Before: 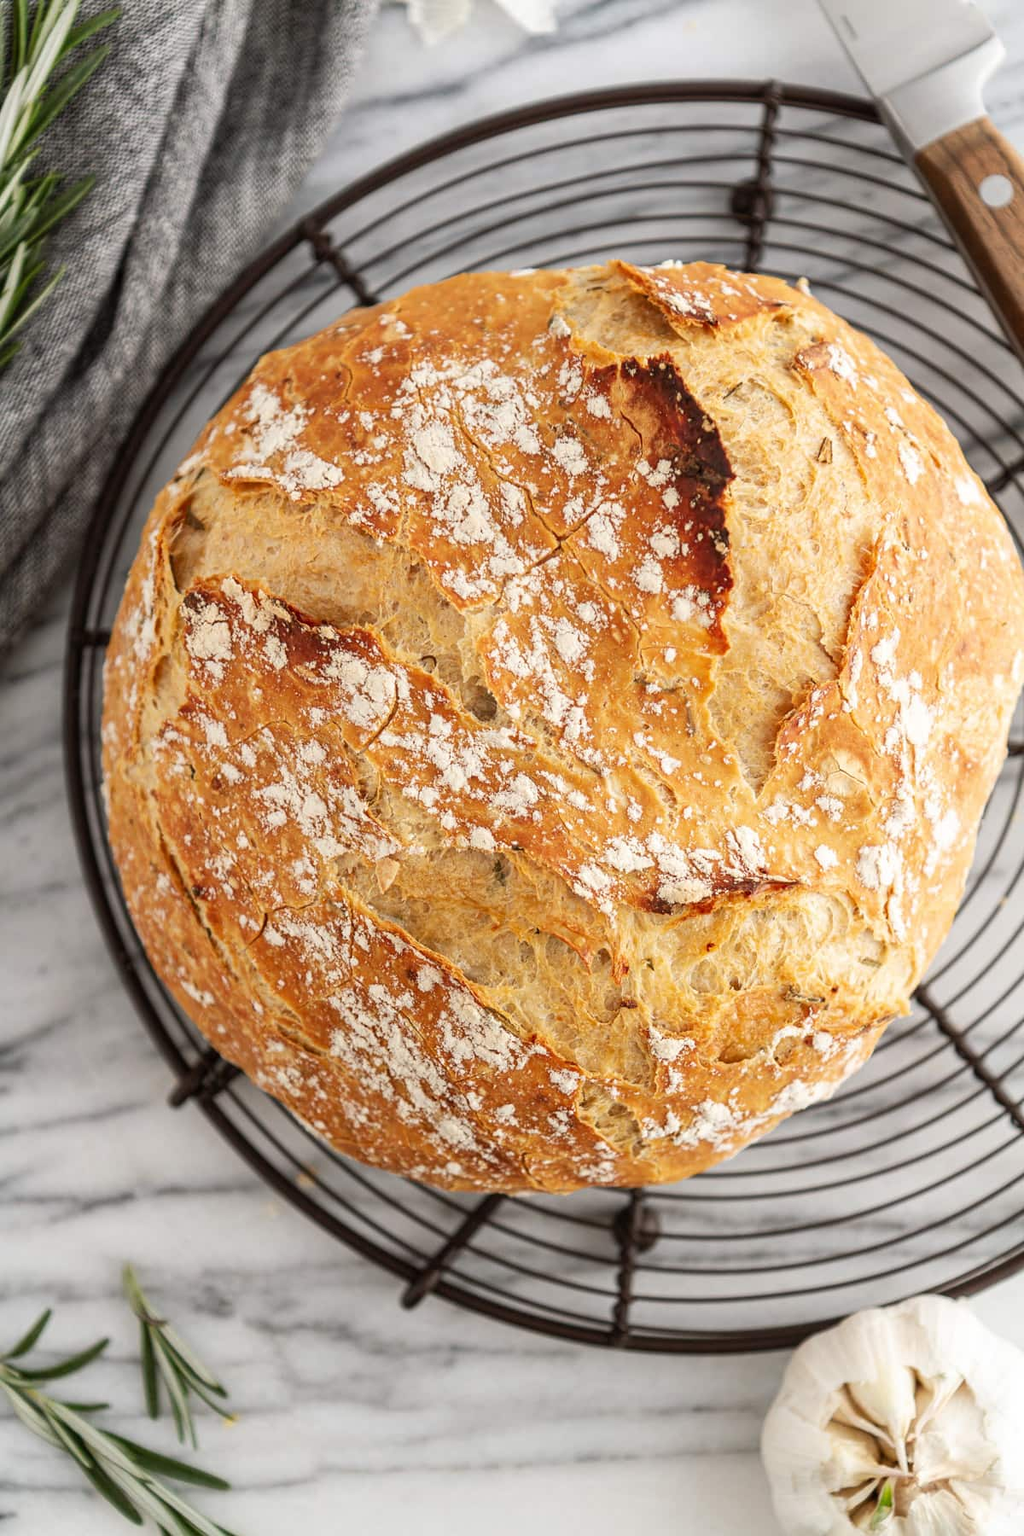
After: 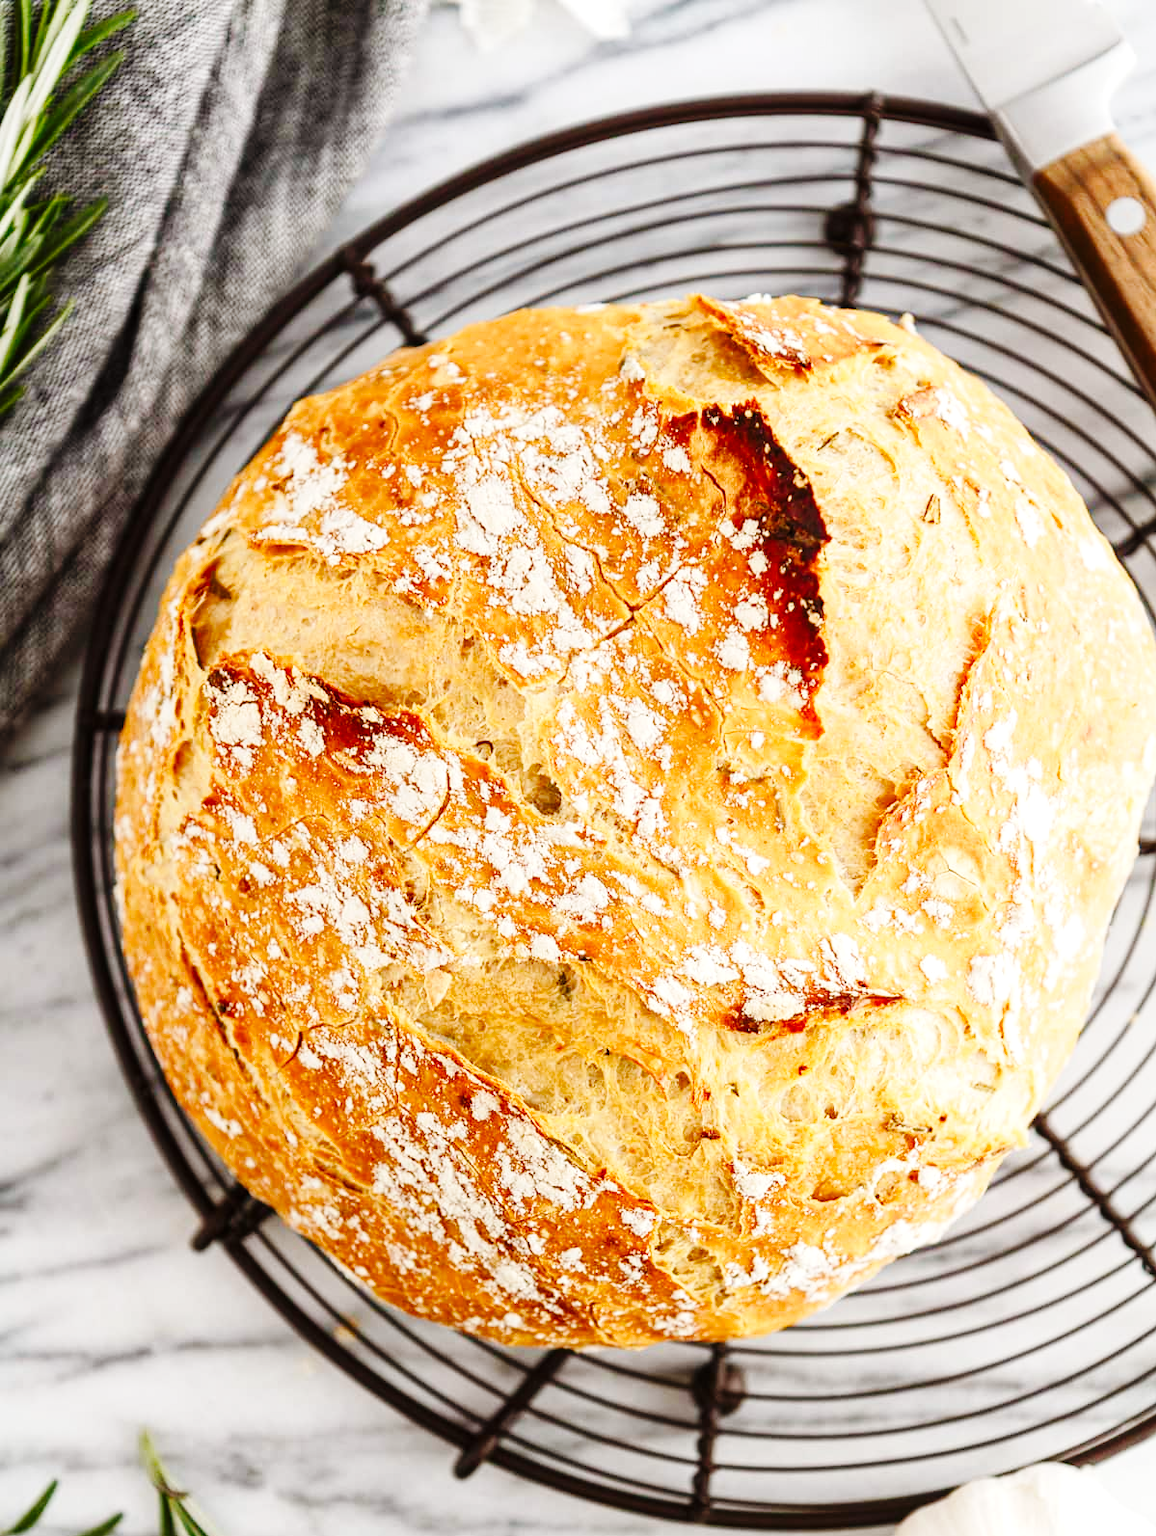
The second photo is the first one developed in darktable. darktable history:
color balance rgb: linear chroma grading › shadows 32%, linear chroma grading › global chroma -2%, linear chroma grading › mid-tones 4%, perceptual saturation grading › global saturation -2%, perceptual saturation grading › highlights -8%, perceptual saturation grading › mid-tones 8%, perceptual saturation grading › shadows 4%, perceptual brilliance grading › highlights 8%, perceptual brilliance grading › mid-tones 4%, perceptual brilliance grading › shadows 2%, global vibrance 16%, saturation formula JzAzBz (2021)
crop and rotate: top 0%, bottom 11.49%
base curve: curves: ch0 [(0, 0) (0.036, 0.025) (0.121, 0.166) (0.206, 0.329) (0.605, 0.79) (1, 1)], preserve colors none
